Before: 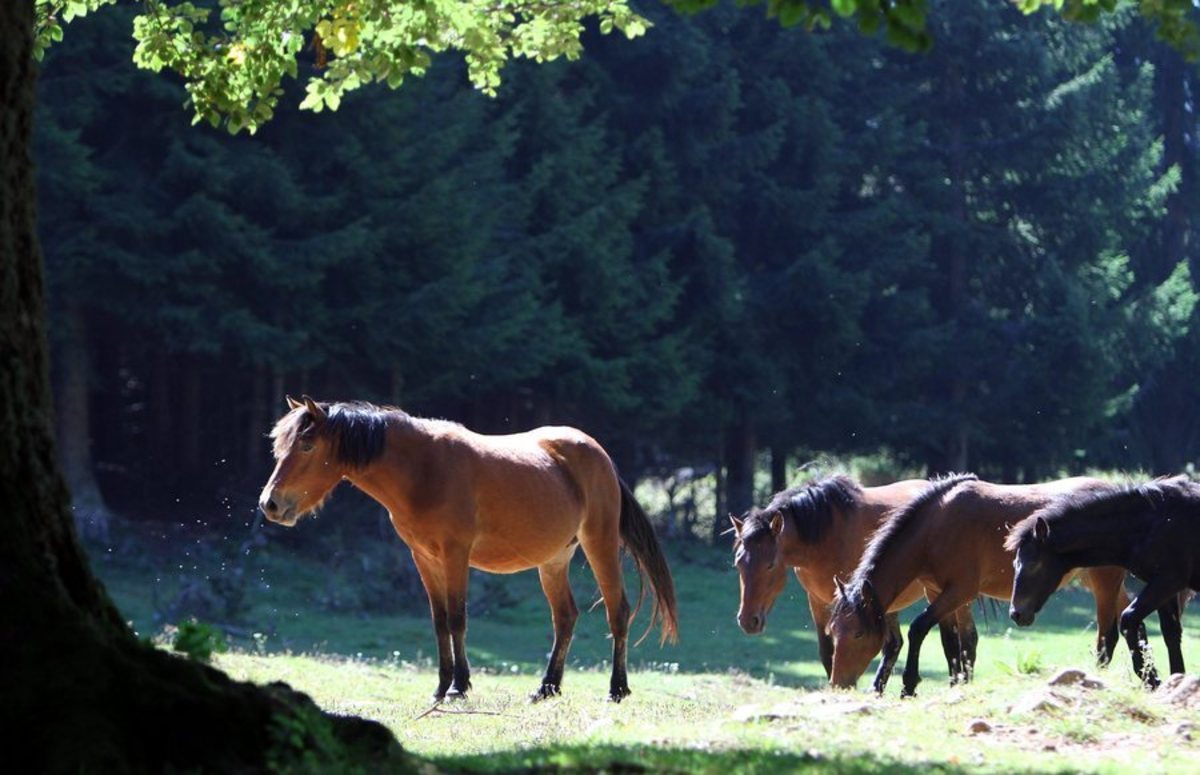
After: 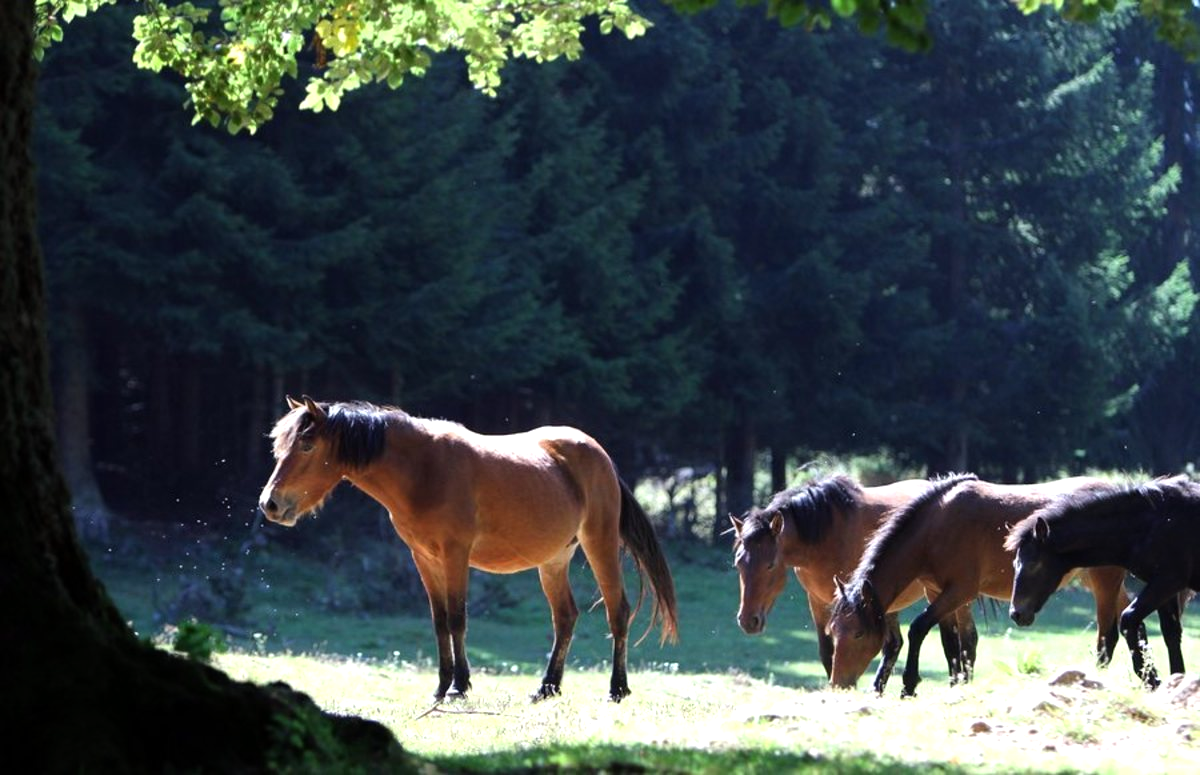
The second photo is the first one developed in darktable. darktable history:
tone equalizer: -8 EV -0.395 EV, -7 EV -0.417 EV, -6 EV -0.334 EV, -5 EV -0.189 EV, -3 EV 0.223 EV, -2 EV 0.33 EV, -1 EV 0.371 EV, +0 EV 0.424 EV, mask exposure compensation -0.509 EV
